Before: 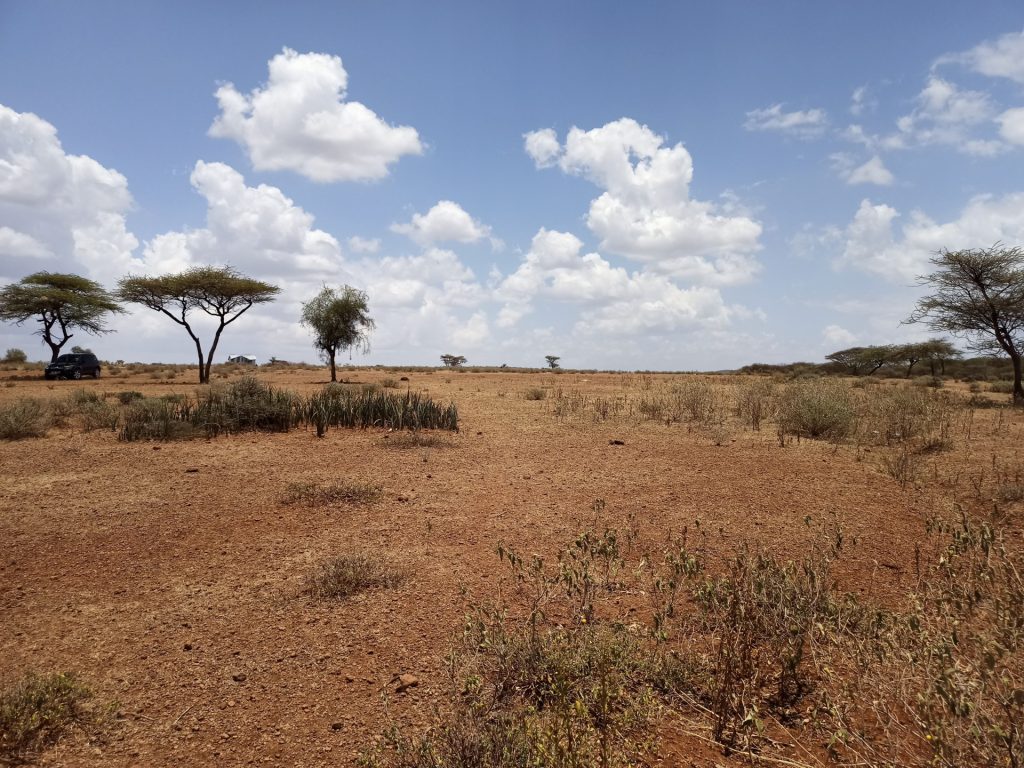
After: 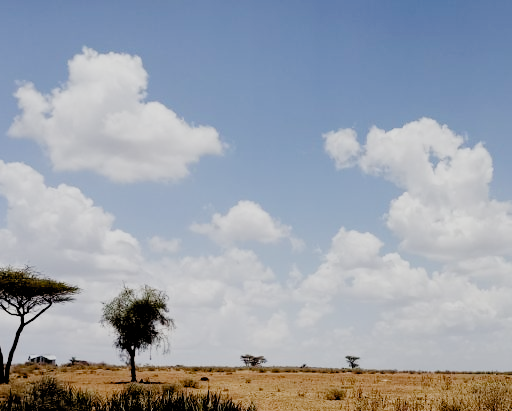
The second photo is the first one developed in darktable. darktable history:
crop: left 19.556%, right 30.401%, bottom 46.458%
filmic rgb: black relative exposure -2.85 EV, white relative exposure 4.56 EV, hardness 1.77, contrast 1.25, preserve chrominance no, color science v5 (2021)
